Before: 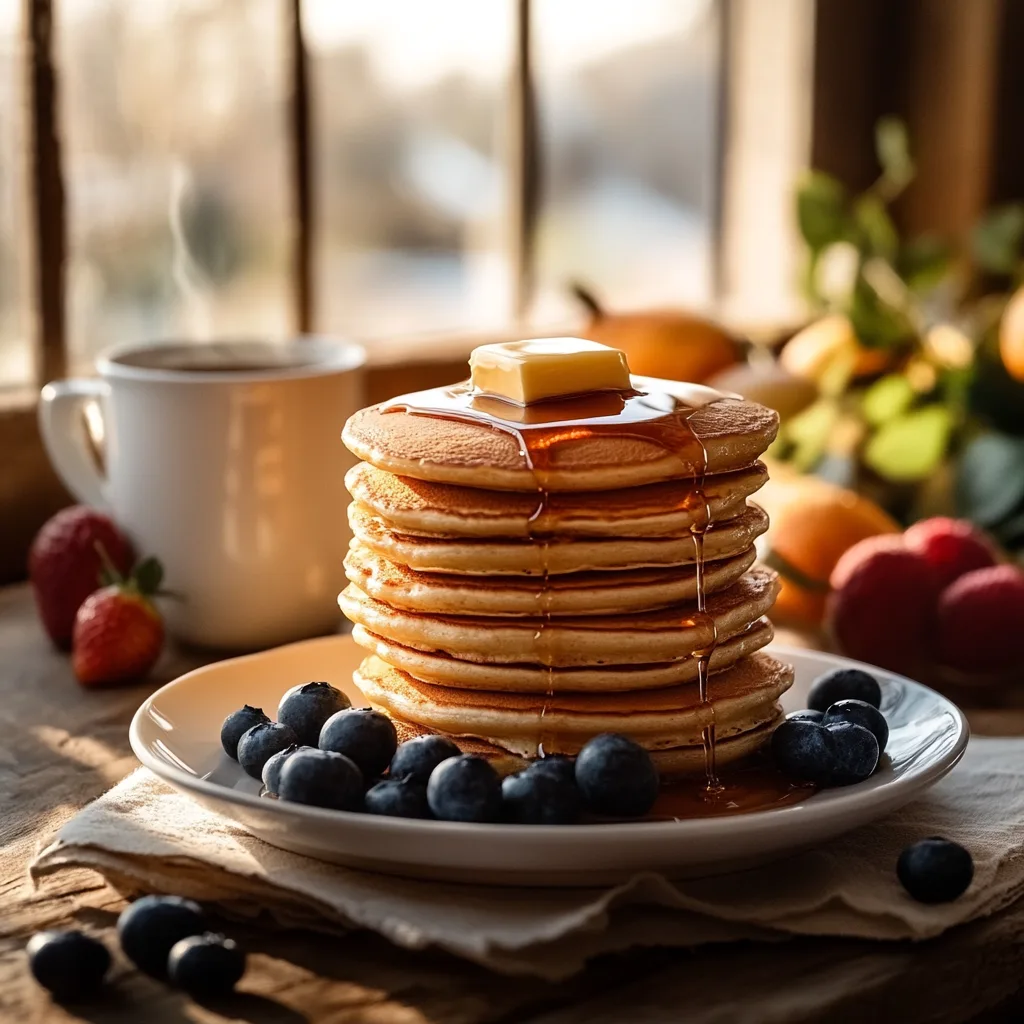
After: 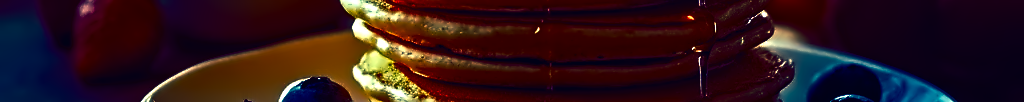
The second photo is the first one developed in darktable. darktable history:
contrast equalizer: octaves 7, y [[0.5, 0.542, 0.583, 0.625, 0.667, 0.708], [0.5 ×6], [0.5 ×6], [0, 0.033, 0.067, 0.1, 0.133, 0.167], [0, 0.05, 0.1, 0.15, 0.2, 0.25]]
rgb curve: curves: ch0 [(0, 0.186) (0.314, 0.284) (0.576, 0.466) (0.805, 0.691) (0.936, 0.886)]; ch1 [(0, 0.186) (0.314, 0.284) (0.581, 0.534) (0.771, 0.746) (0.936, 0.958)]; ch2 [(0, 0.216) (0.275, 0.39) (1, 1)], mode RGB, independent channels, compensate middle gray true, preserve colors none
contrast brightness saturation: brightness -1, saturation 1
crop and rotate: top 59.084%, bottom 30.916%
